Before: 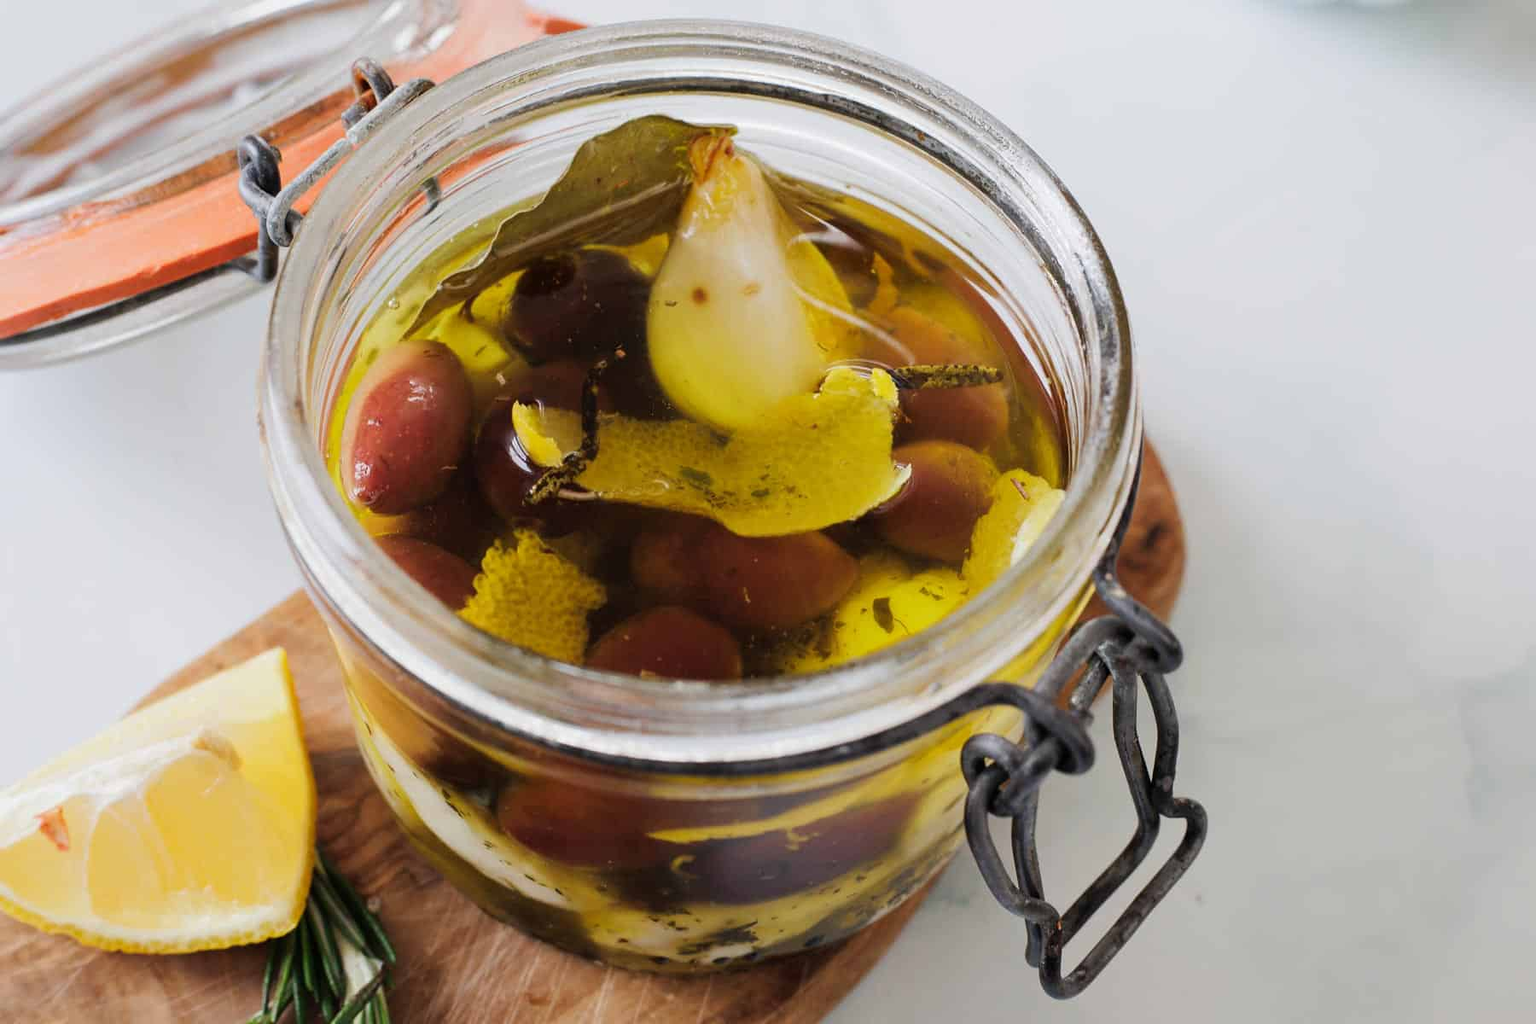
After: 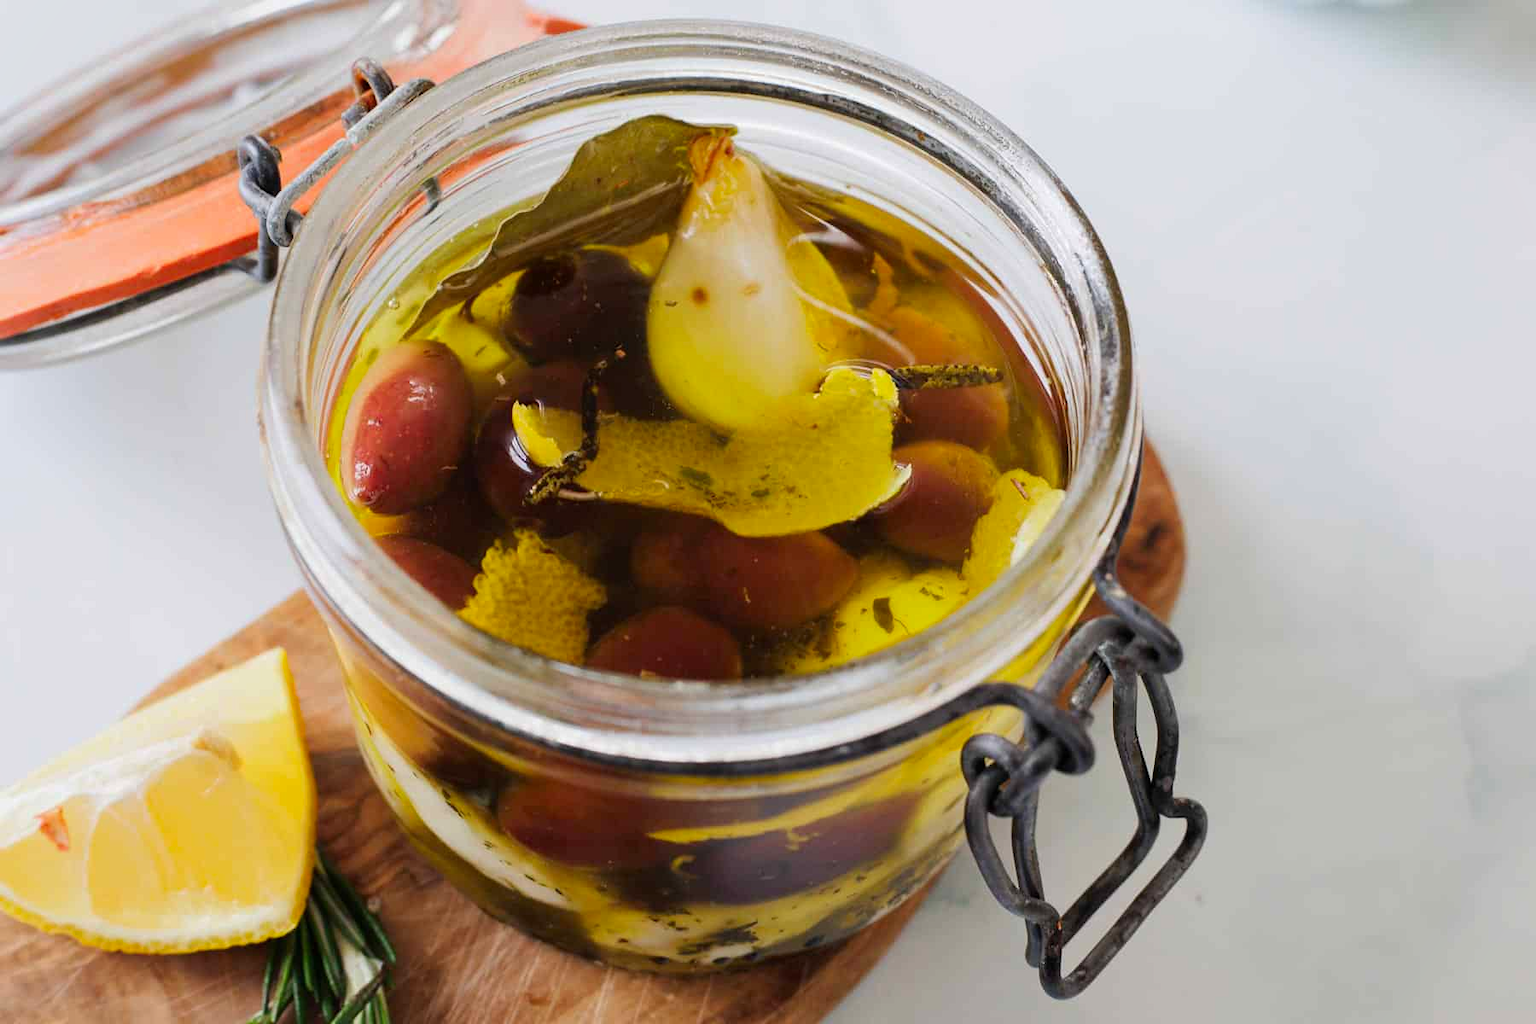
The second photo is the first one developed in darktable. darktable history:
contrast brightness saturation: contrast 0.04, saturation 0.16
vignetting: fall-off start 100%, brightness 0.05, saturation 0
